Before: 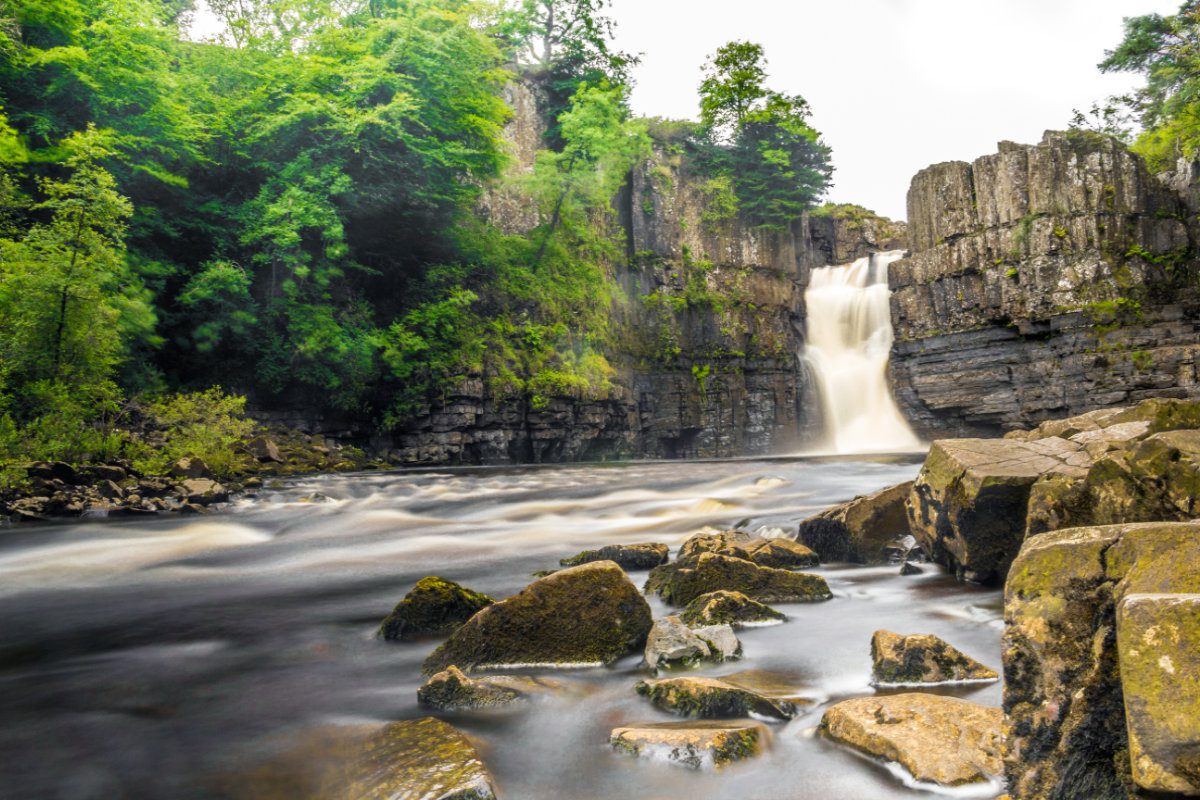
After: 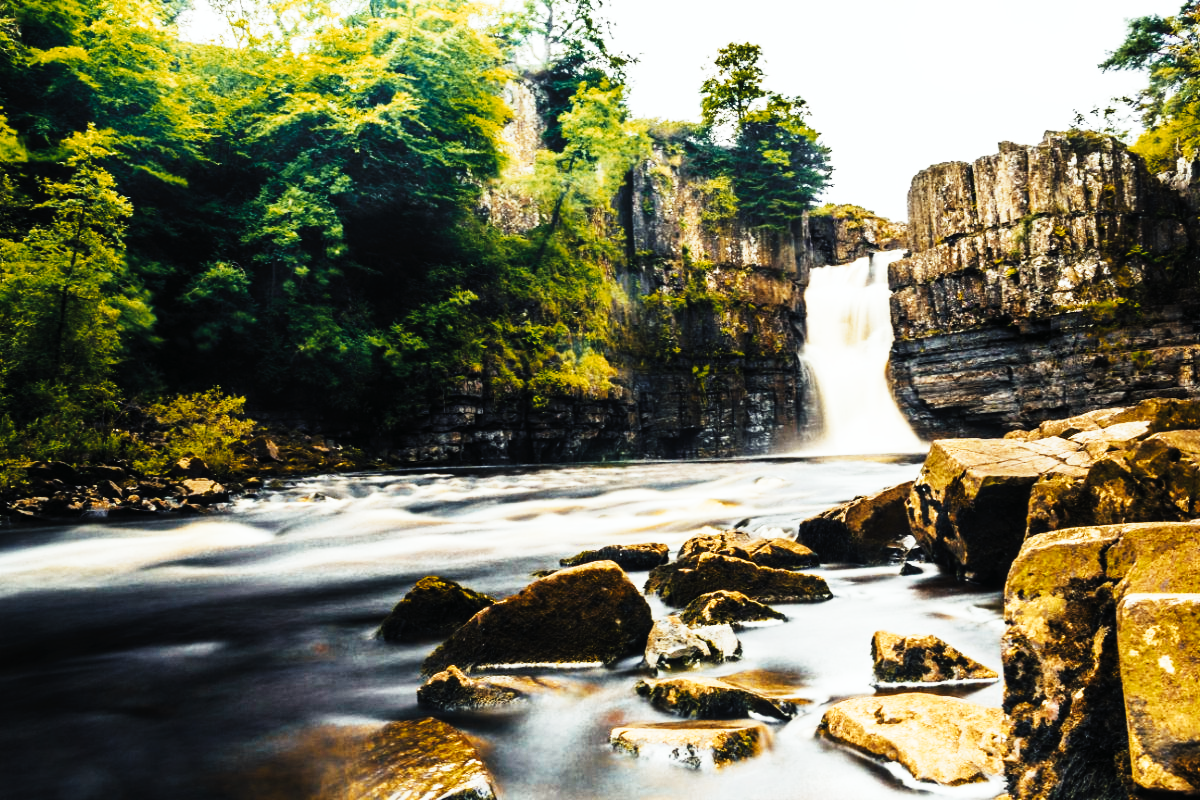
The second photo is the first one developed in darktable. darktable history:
tone curve: curves: ch0 [(0, 0) (0.003, 0.001) (0.011, 0.005) (0.025, 0.009) (0.044, 0.014) (0.069, 0.018) (0.1, 0.025) (0.136, 0.029) (0.177, 0.042) (0.224, 0.064) (0.277, 0.107) (0.335, 0.182) (0.399, 0.3) (0.468, 0.462) (0.543, 0.639) (0.623, 0.802) (0.709, 0.916) (0.801, 0.963) (0.898, 0.988) (1, 1)], preserve colors none
color look up table: target L [89.01, 67.59, 71.71, 59.64, 53.31, 79.69, 66.65, 65.51, 48.5, 45.43, 37.16, 24.43, 200, 71.17, 63.03, 59.89, 50.95, 43.11, 54.65, 40.39, 50.27, 44.08, 42.37, 36.54, 31.83, 16.16, 86.59, 78.48, 63.59, 61.99, 47.74, 49.48, 42.36, 37.75, 37.65, 35.29, 34.58, 26.55, 26.61, 32.35, 14.16, 2.615, 79.58, 52.1, 65.74, 50.32, 47.09, 40.74, 36.19], target a [-1.75, 0.204, 1.307, -12.45, -13.75, -20.56, -1.932, -16.2, -20.44, -13.08, -11.28, -17.39, 0, 7.876, 15.86, 5.568, 20.41, 31.91, 14.18, 27.25, 6.497, 28.93, 12.11, 18.29, 20.51, 3.518, 3.525, 8.84, 18.84, 16.12, 35.55, 30.34, 32.41, 29.23, -2.093, -2.819, -0.547, 27.97, 32.66, 0.182, 6.69, -1.681, -16.19, -12.45, -10.2, -10.64, -7.317, -9.657, -3.668], target b [25.28, 40.58, 32.19, 32.21, -9.564, -4.531, 40.34, 16.48, 19.9, -0.9, -1.308, 5.824, 0, 19.75, 2.245, 33.42, 27.63, -3.653, 6.799, 30.47, 26.19, 4.179, 27.24, 29.63, 38.42, 1.028, -0.101, -16.46, -17.89, -12.94, -22.44, -14.77, -22.18, -13.53, -15.41, -14.01, -16.6, -27.07, -33.33, -15.79, -8.989, -2.577, -19.54, -11.03, -14.08, -10.87, -12.24, -6.314, -13.13], num patches 49
